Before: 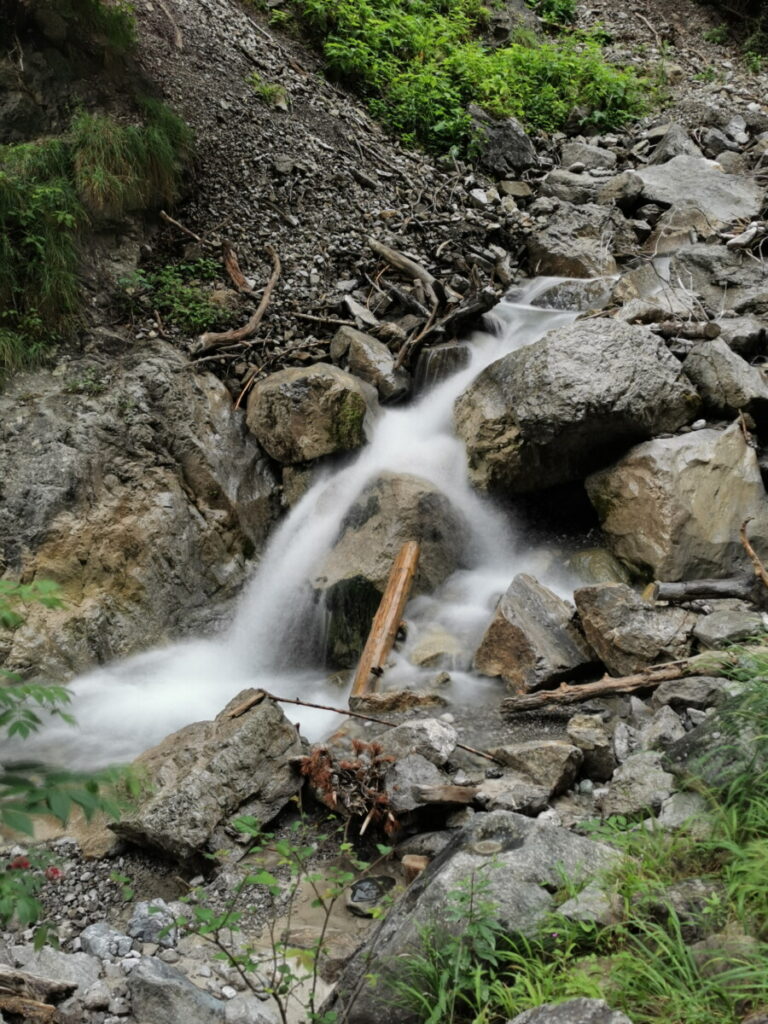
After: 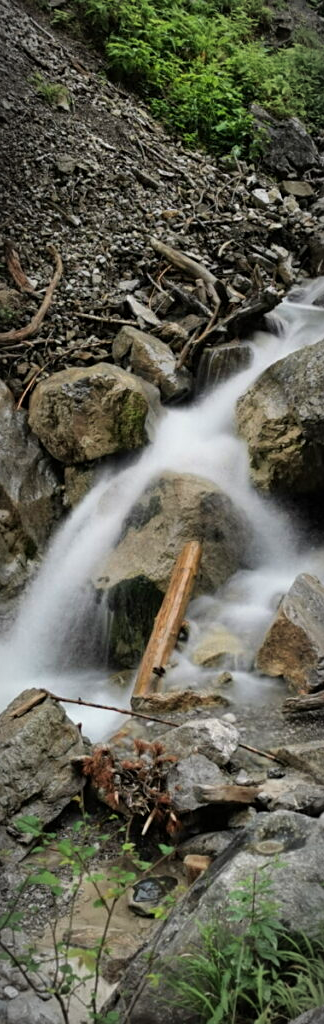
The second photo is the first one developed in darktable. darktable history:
sharpen: amount 0.211
crop: left 28.387%, right 29.313%
vignetting: fall-off start 86.56%, automatic ratio true
velvia: on, module defaults
